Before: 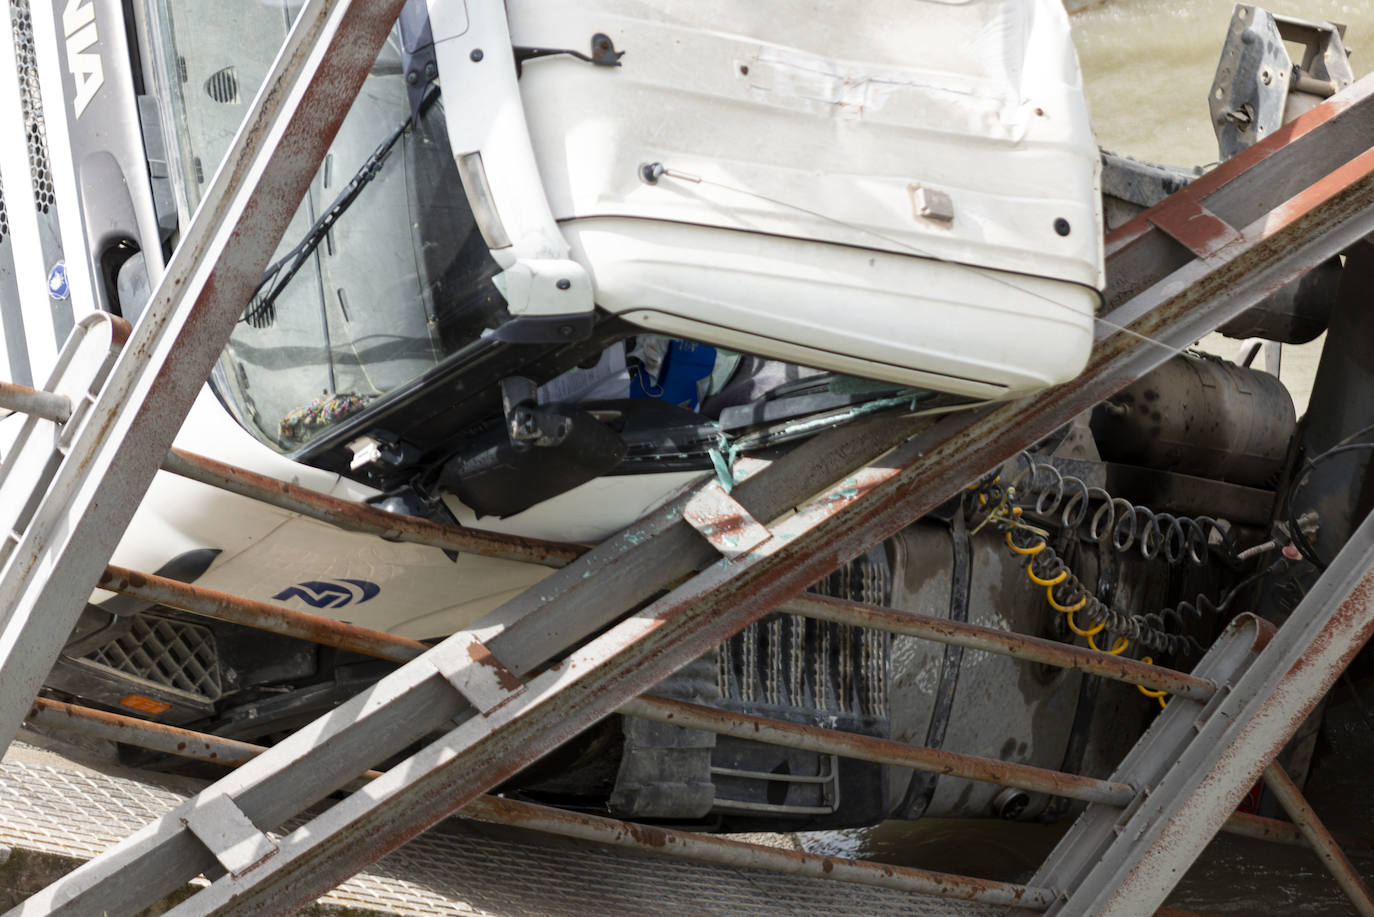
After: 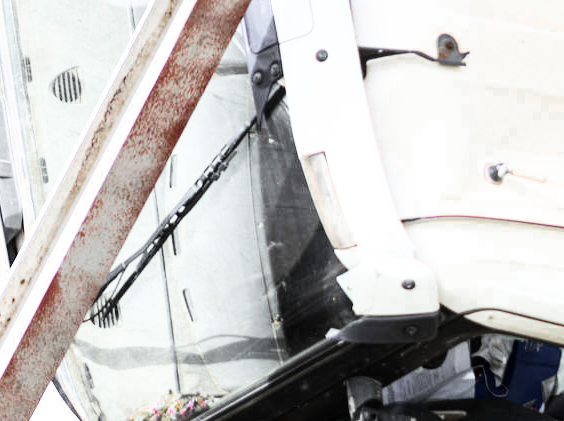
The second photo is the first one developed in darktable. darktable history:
base curve: curves: ch0 [(0, 0) (0.007, 0.004) (0.027, 0.03) (0.046, 0.07) (0.207, 0.54) (0.442, 0.872) (0.673, 0.972) (1, 1)]
crop and rotate: left 11.301%, top 0.113%, right 47.601%, bottom 53.909%
tone equalizer: edges refinement/feathering 500, mask exposure compensation -1.57 EV, preserve details no
color zones: curves: ch0 [(0, 0.48) (0.209, 0.398) (0.305, 0.332) (0.429, 0.493) (0.571, 0.5) (0.714, 0.5) (0.857, 0.5) (1, 0.48)]; ch1 [(0, 0.736) (0.143, 0.625) (0.225, 0.371) (0.429, 0.256) (0.571, 0.241) (0.714, 0.213) (0.857, 0.48) (1, 0.736)]; ch2 [(0, 0.448) (0.143, 0.498) (0.286, 0.5) (0.429, 0.5) (0.571, 0.5) (0.714, 0.5) (0.857, 0.5) (1, 0.448)]
